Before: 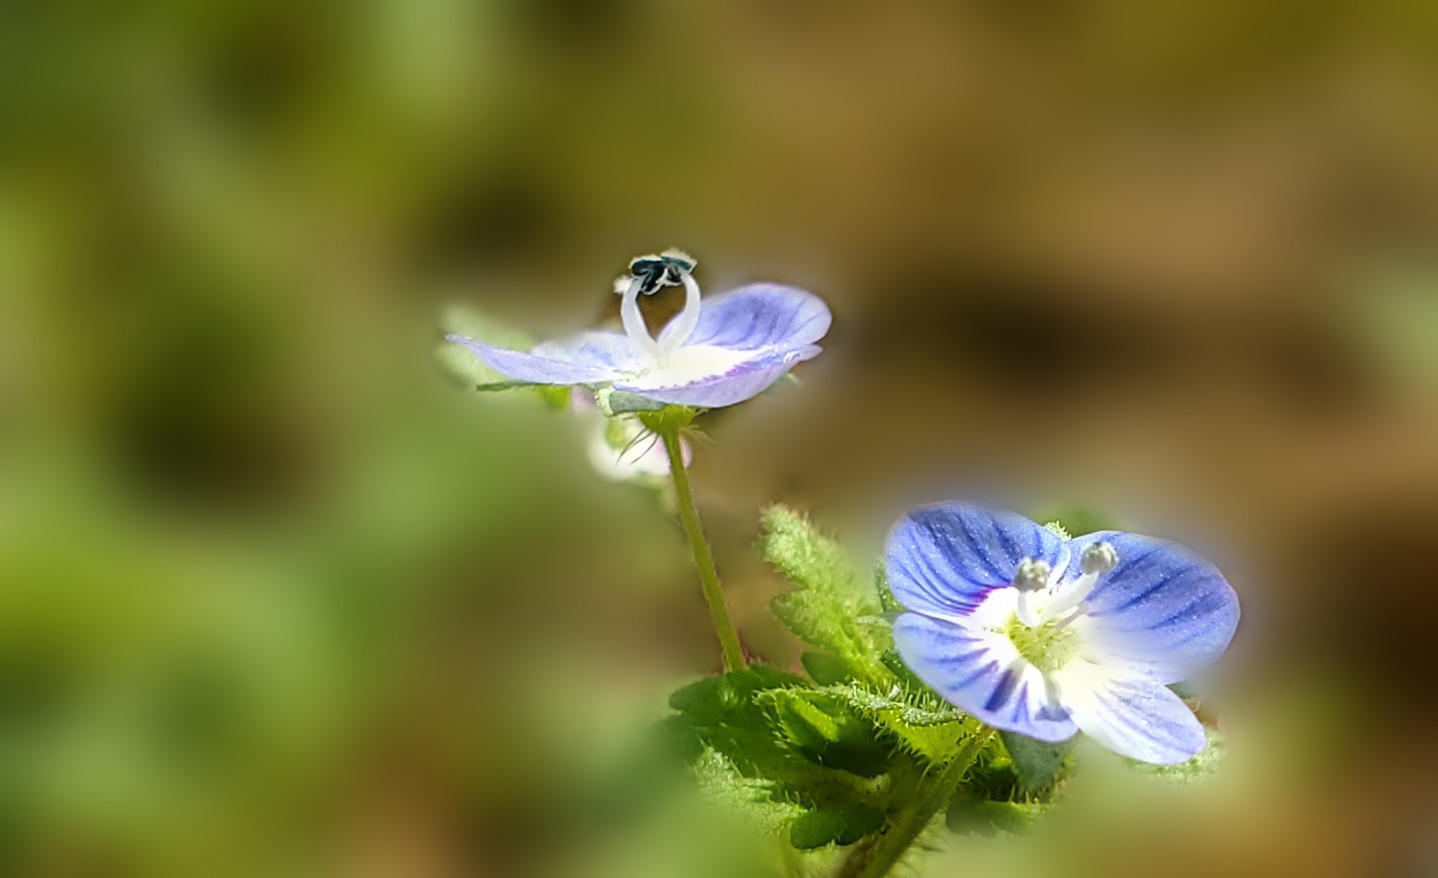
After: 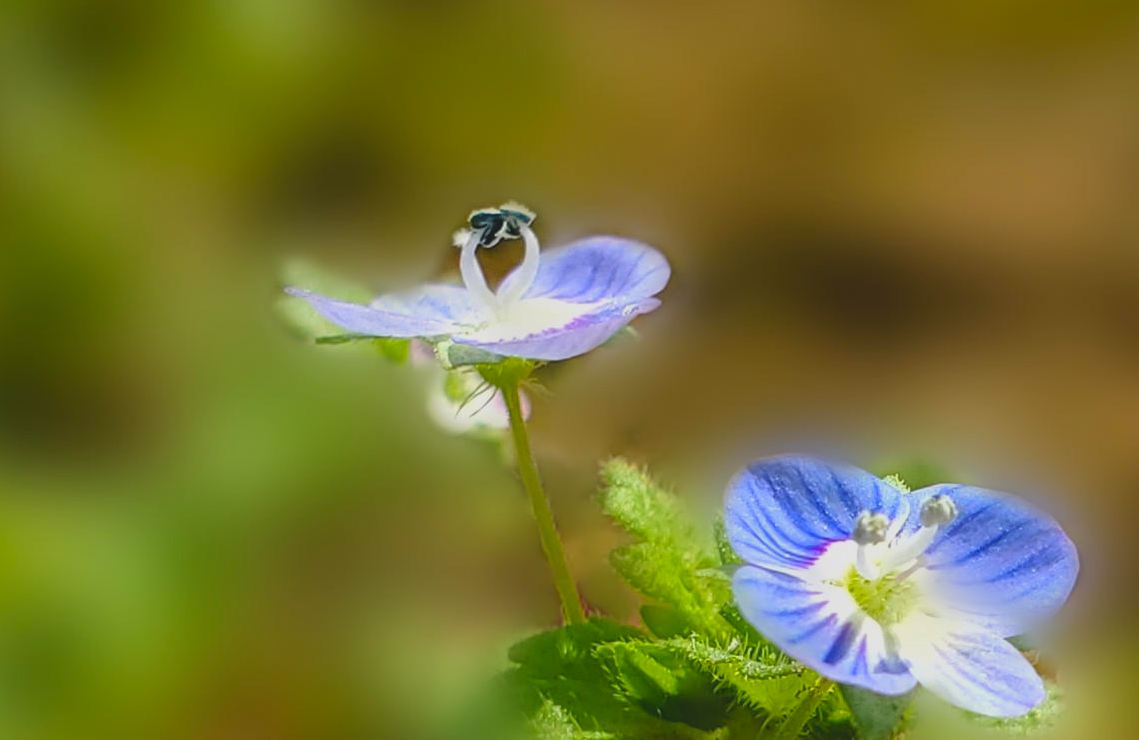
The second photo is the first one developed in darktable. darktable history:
contrast brightness saturation: contrast -0.19, saturation 0.19
crop: left 11.225%, top 5.381%, right 9.565%, bottom 10.314%
